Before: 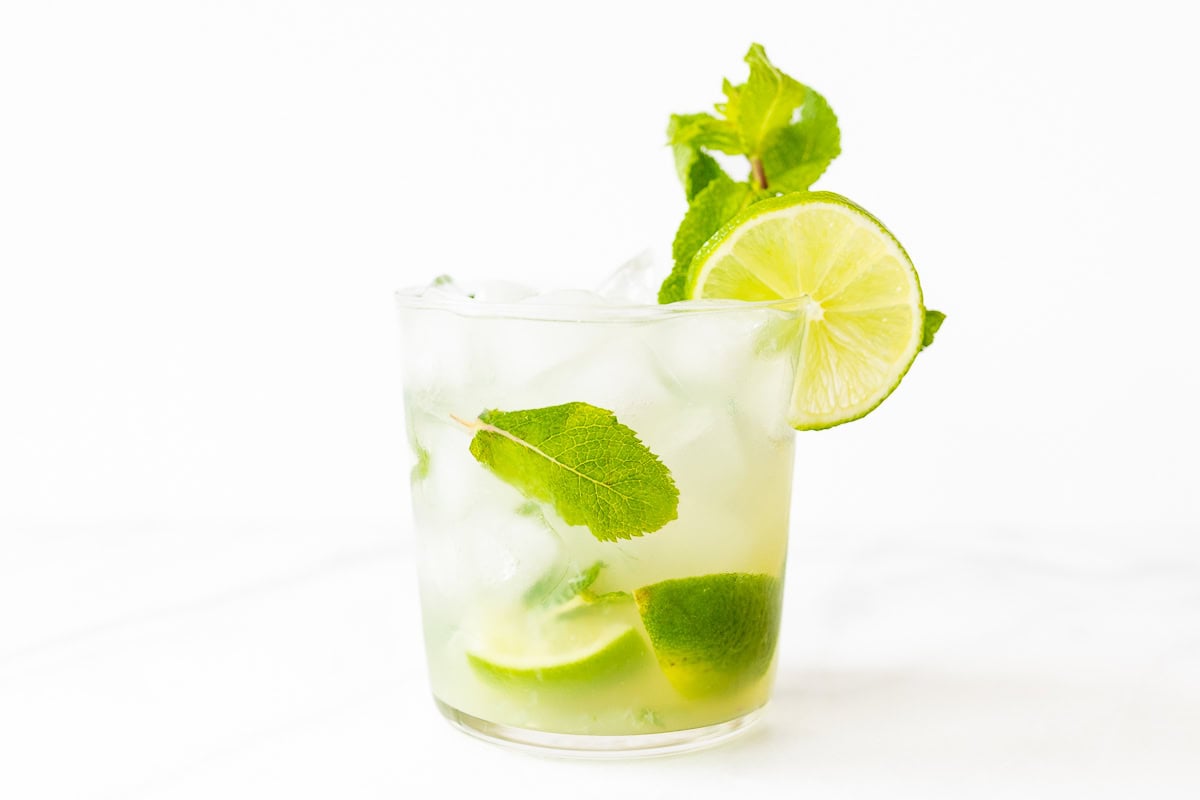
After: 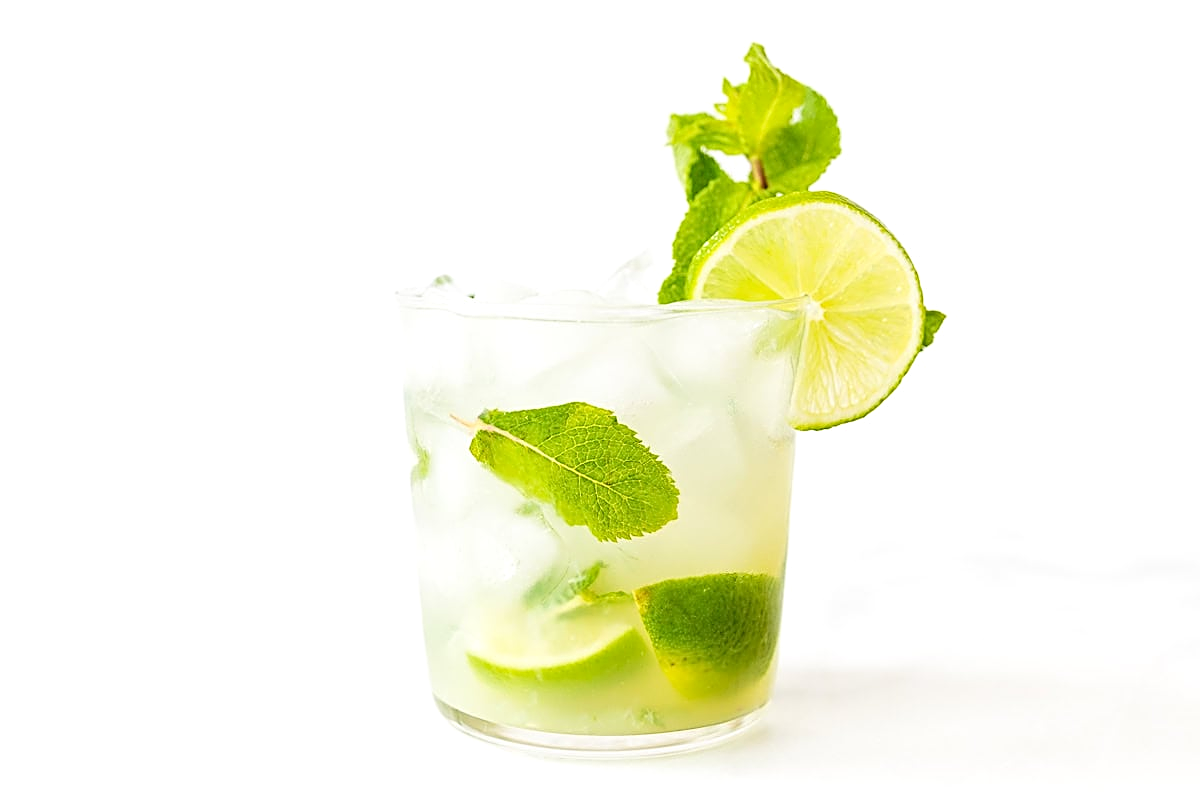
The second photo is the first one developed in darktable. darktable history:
levels: levels [0.073, 0.497, 0.972]
sharpen: radius 2.543, amount 0.636
tone equalizer: on, module defaults
